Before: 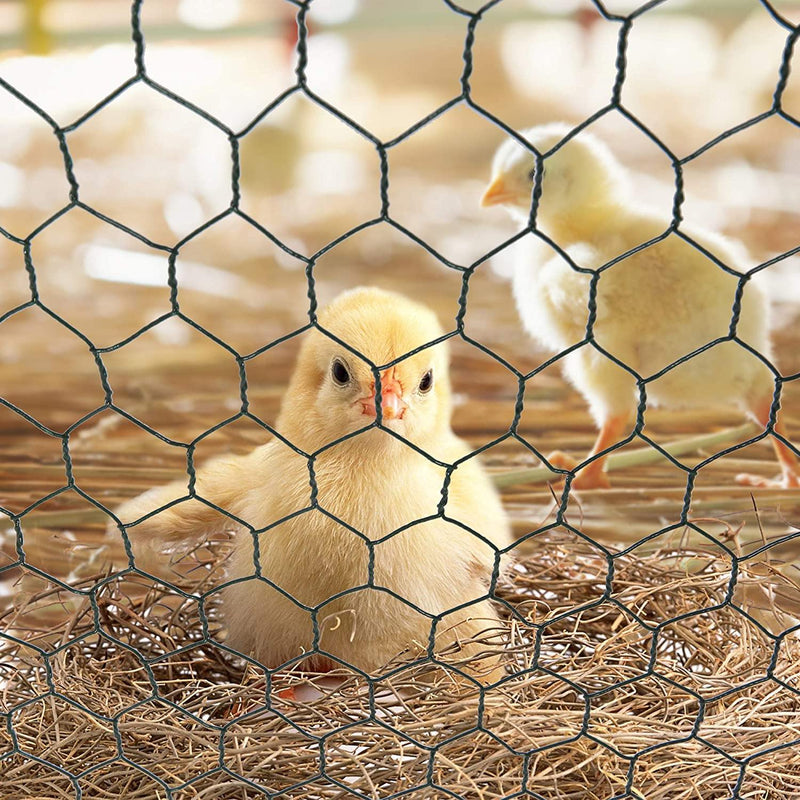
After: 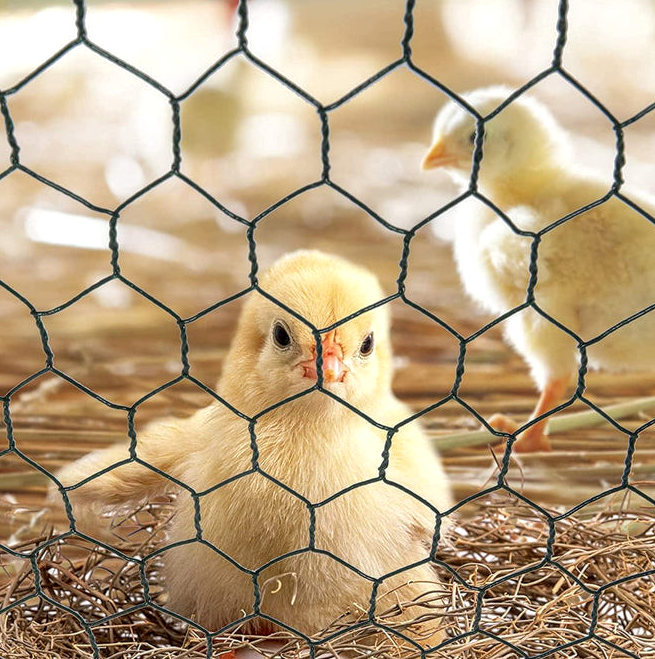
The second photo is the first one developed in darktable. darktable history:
local contrast: detail 130%
crop and rotate: left 7.546%, top 4.691%, right 10.541%, bottom 12.928%
